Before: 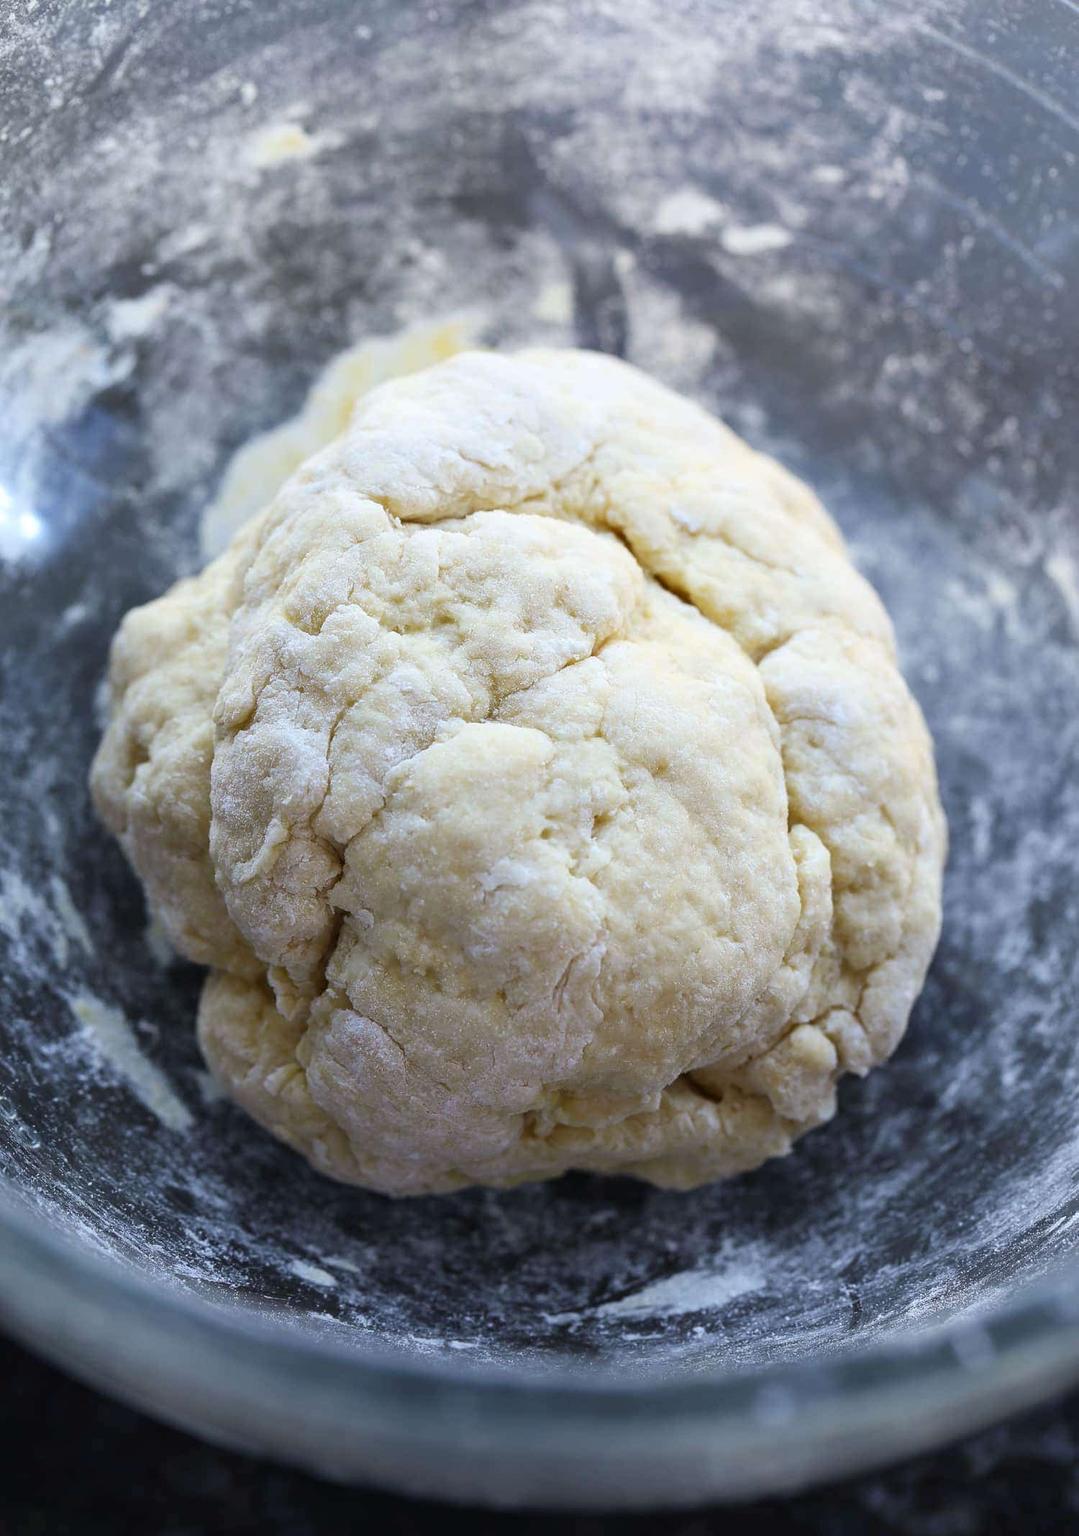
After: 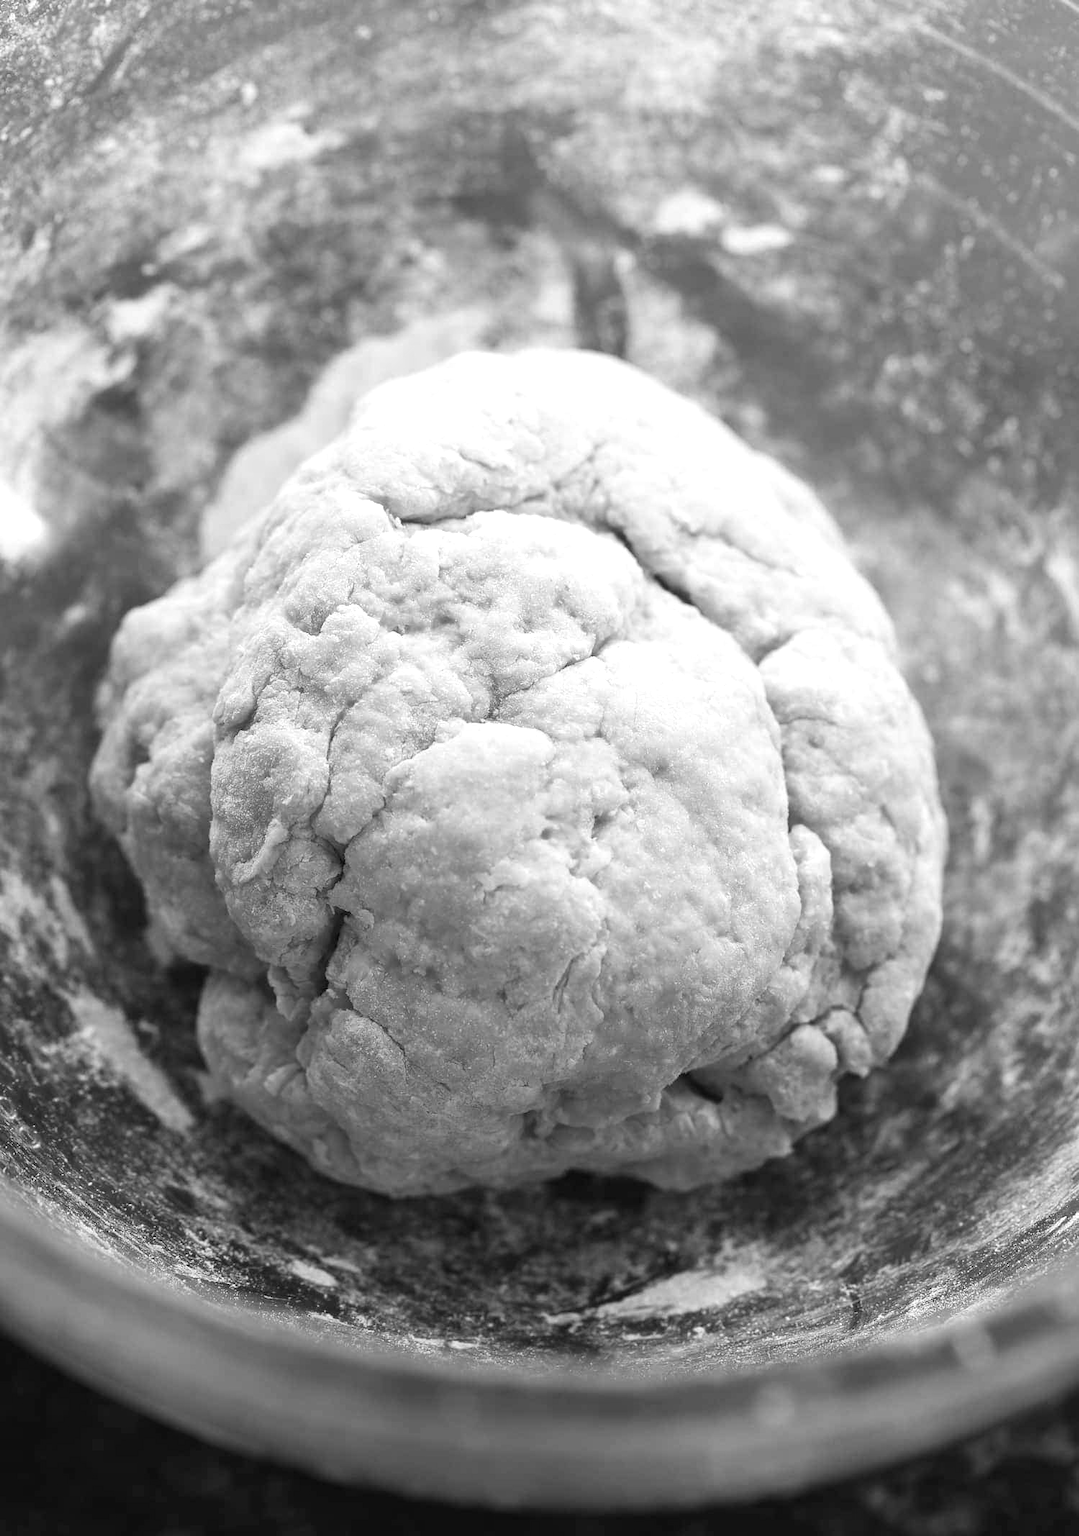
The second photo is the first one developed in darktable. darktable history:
color calibration: output gray [0.22, 0.42, 0.37, 0], gray › normalize channels true, illuminant same as pipeline (D50), adaptation XYZ, x 0.346, y 0.359, gamut compression 0
exposure: exposure 0.4 EV, compensate highlight preservation false
